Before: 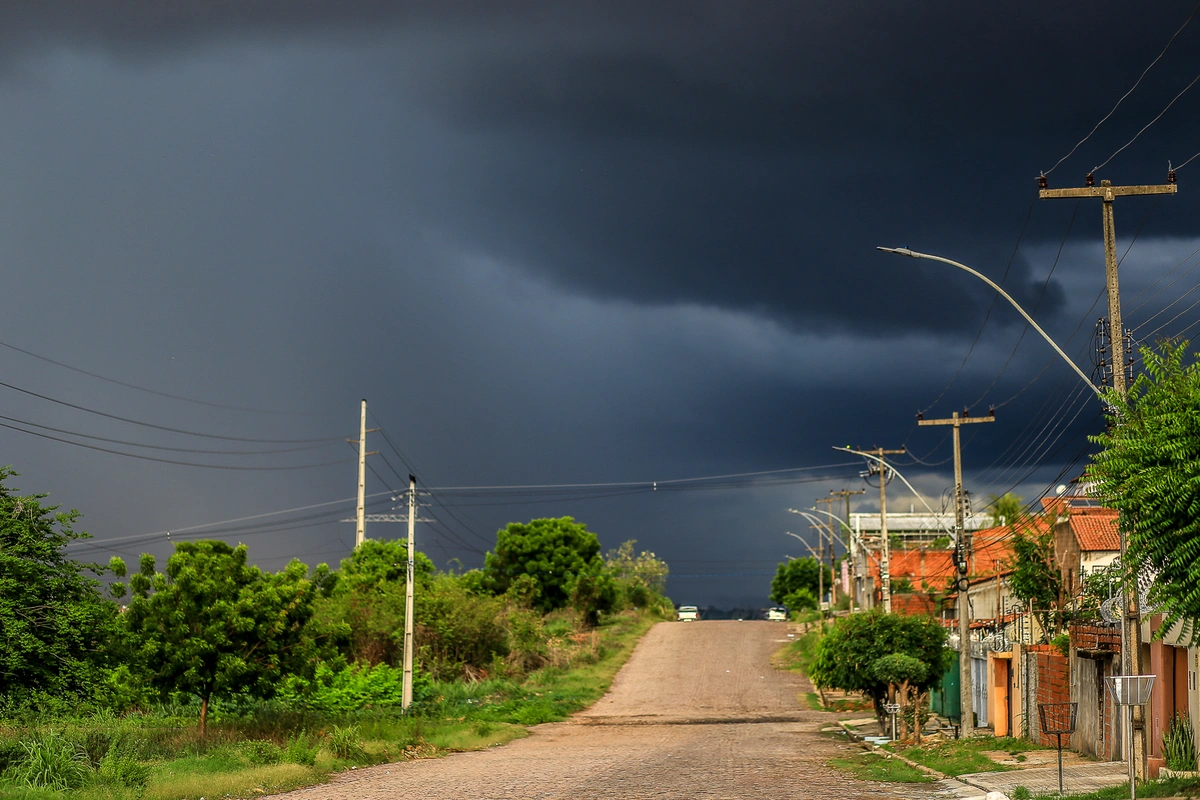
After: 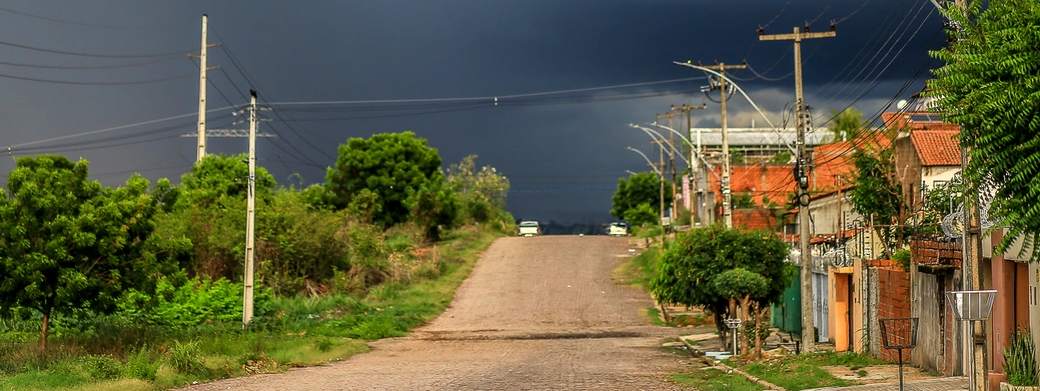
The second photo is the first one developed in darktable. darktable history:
crop and rotate: left 13.306%, top 48.129%, bottom 2.928%
